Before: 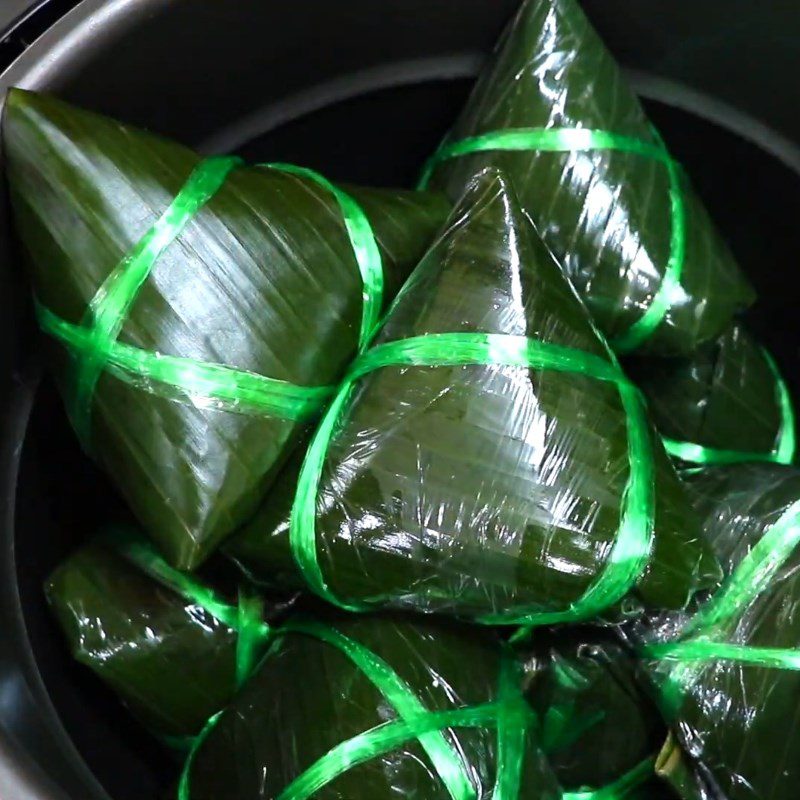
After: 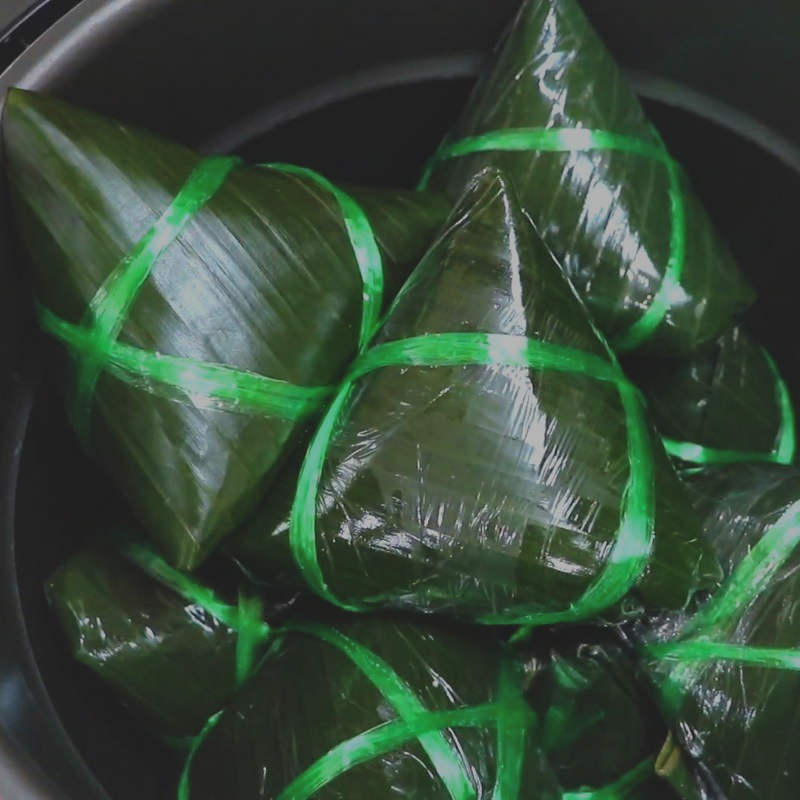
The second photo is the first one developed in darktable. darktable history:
shadows and highlights: on, module defaults
exposure: black level correction -0.017, exposure -1.047 EV, compensate highlight preservation false
